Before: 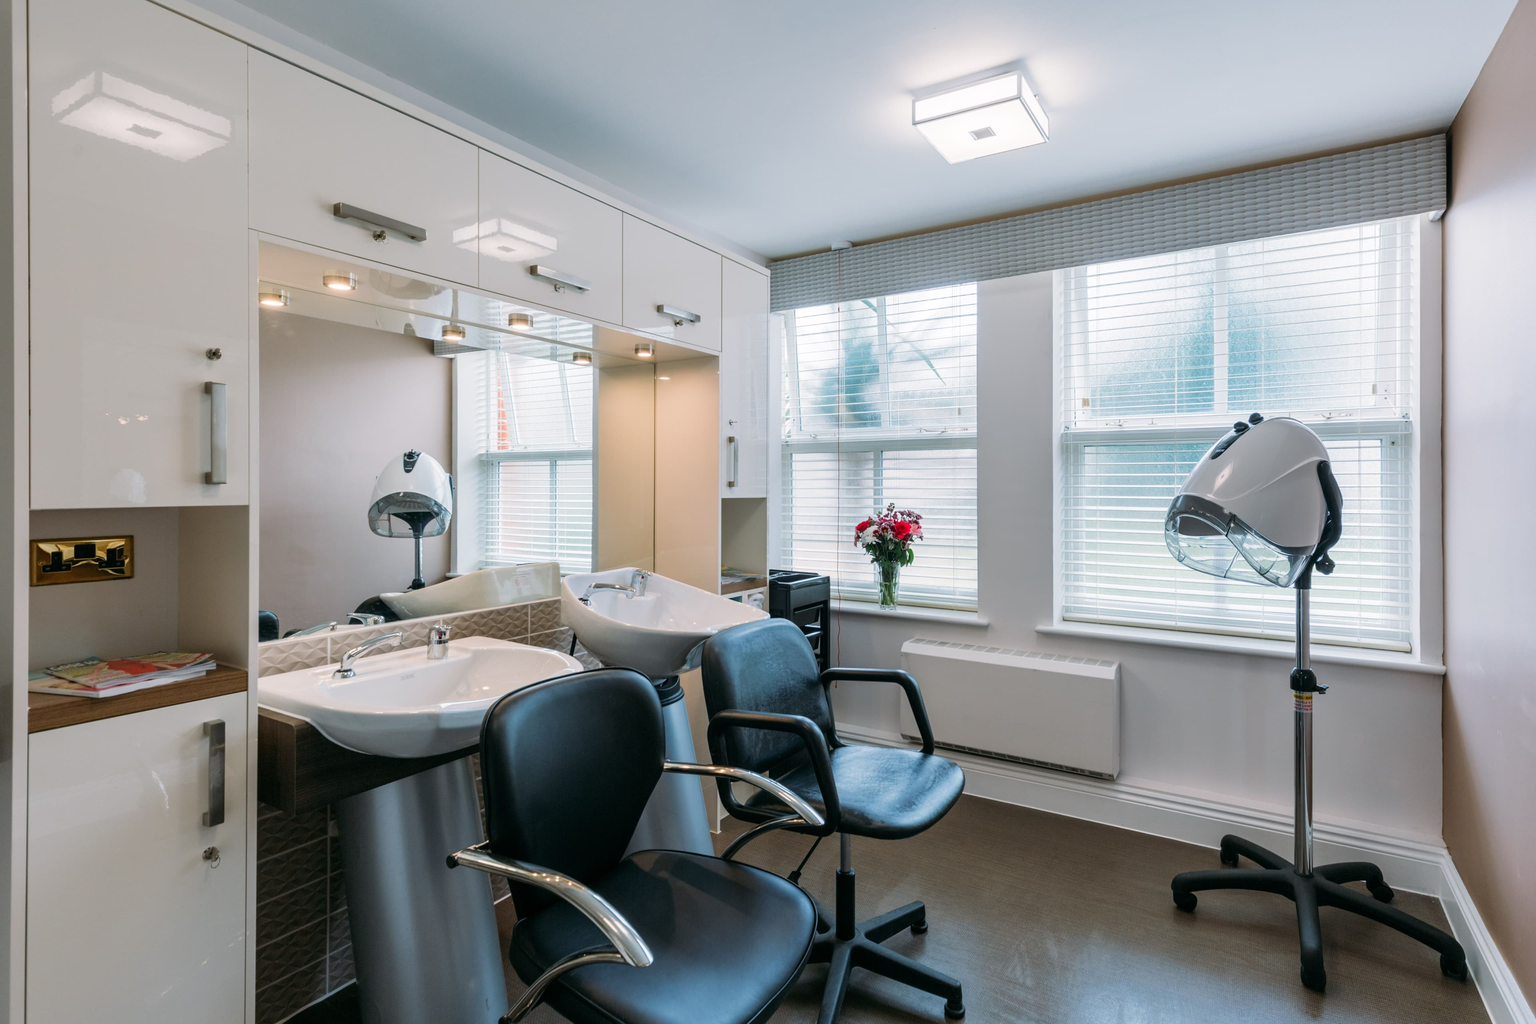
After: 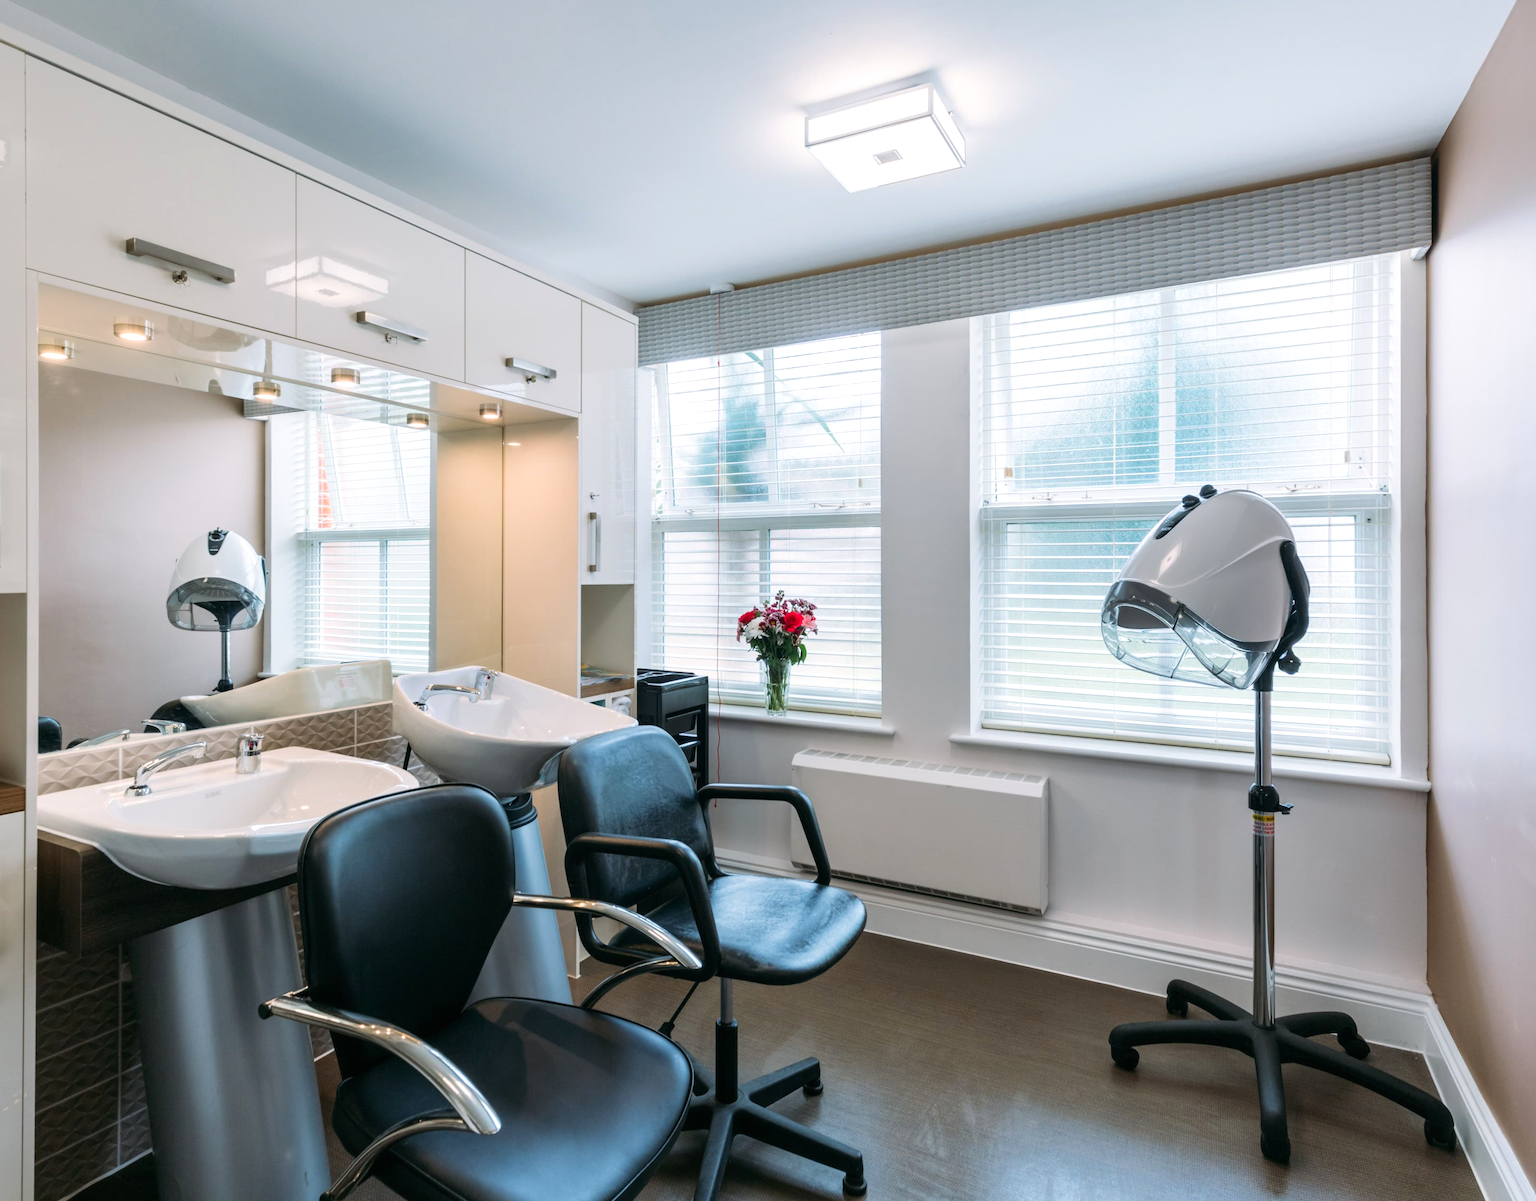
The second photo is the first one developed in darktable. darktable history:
exposure: black level correction 0, exposure 0.199 EV, compensate exposure bias true, compensate highlight preservation false
crop and rotate: left 14.74%
contrast equalizer: y [[0.5 ×4, 0.483, 0.43], [0.5 ×6], [0.5 ×6], [0 ×6], [0 ×6]]
contrast brightness saturation: contrast 0.096, brightness 0.014, saturation 0.024
